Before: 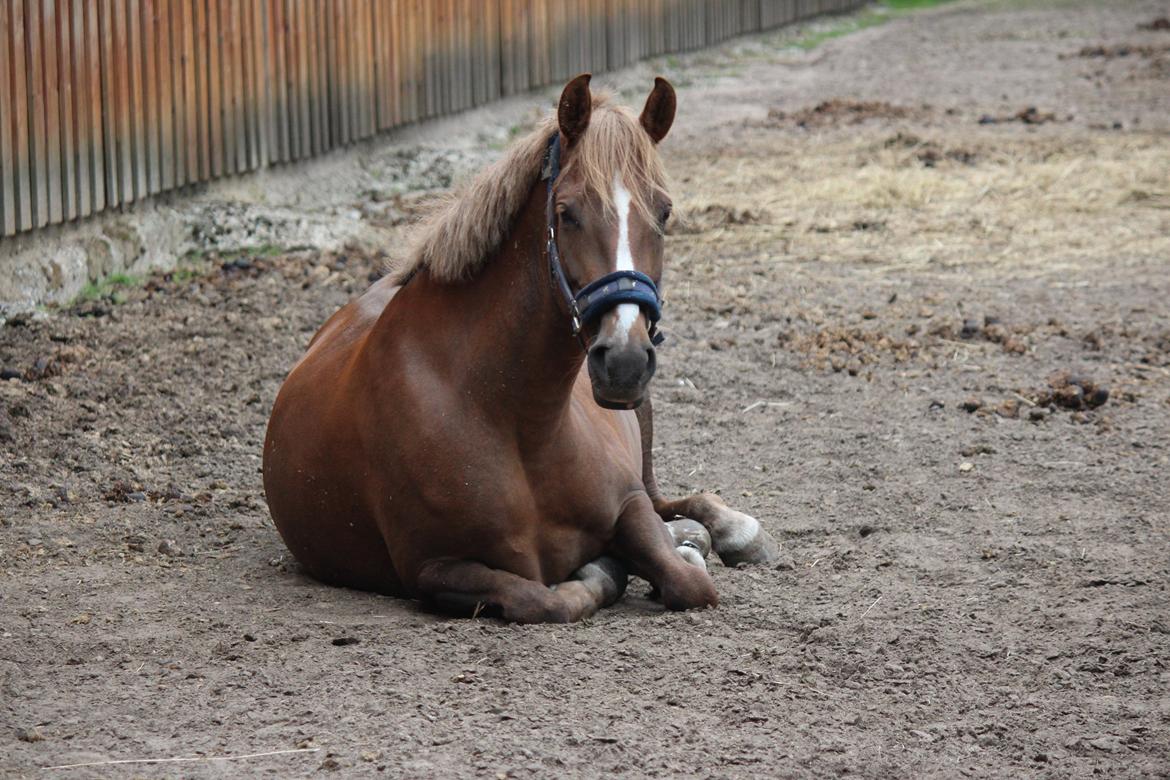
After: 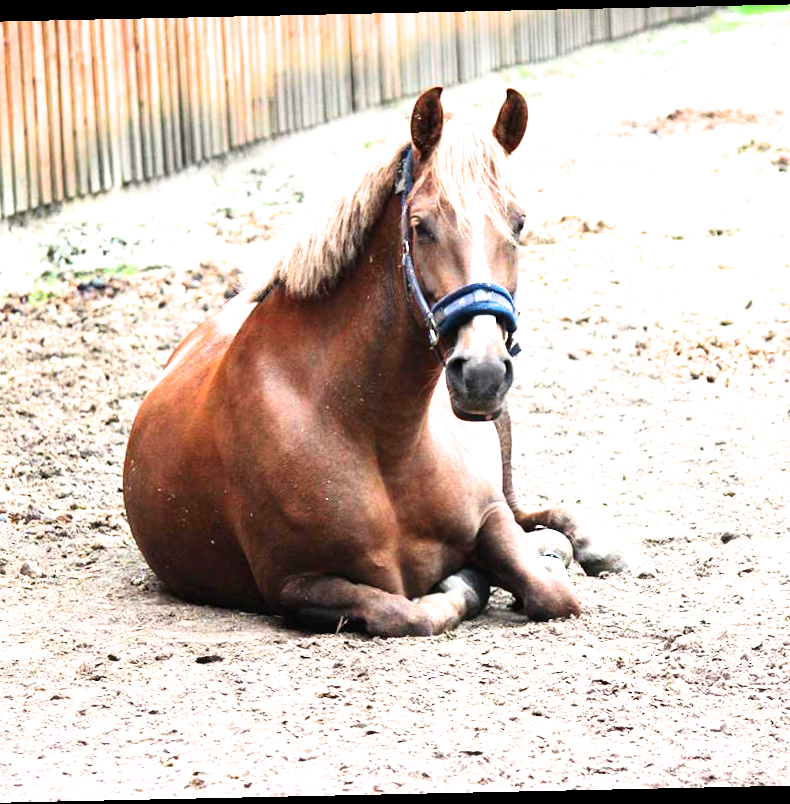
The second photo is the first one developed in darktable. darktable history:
contrast brightness saturation: contrast 0.16, saturation 0.32
rotate and perspective: rotation -1.24°, automatic cropping off
filmic rgb: white relative exposure 2.45 EV, hardness 6.33
crop and rotate: left 12.648%, right 20.685%
exposure: black level correction 0, exposure 1.9 EV, compensate highlight preservation false
